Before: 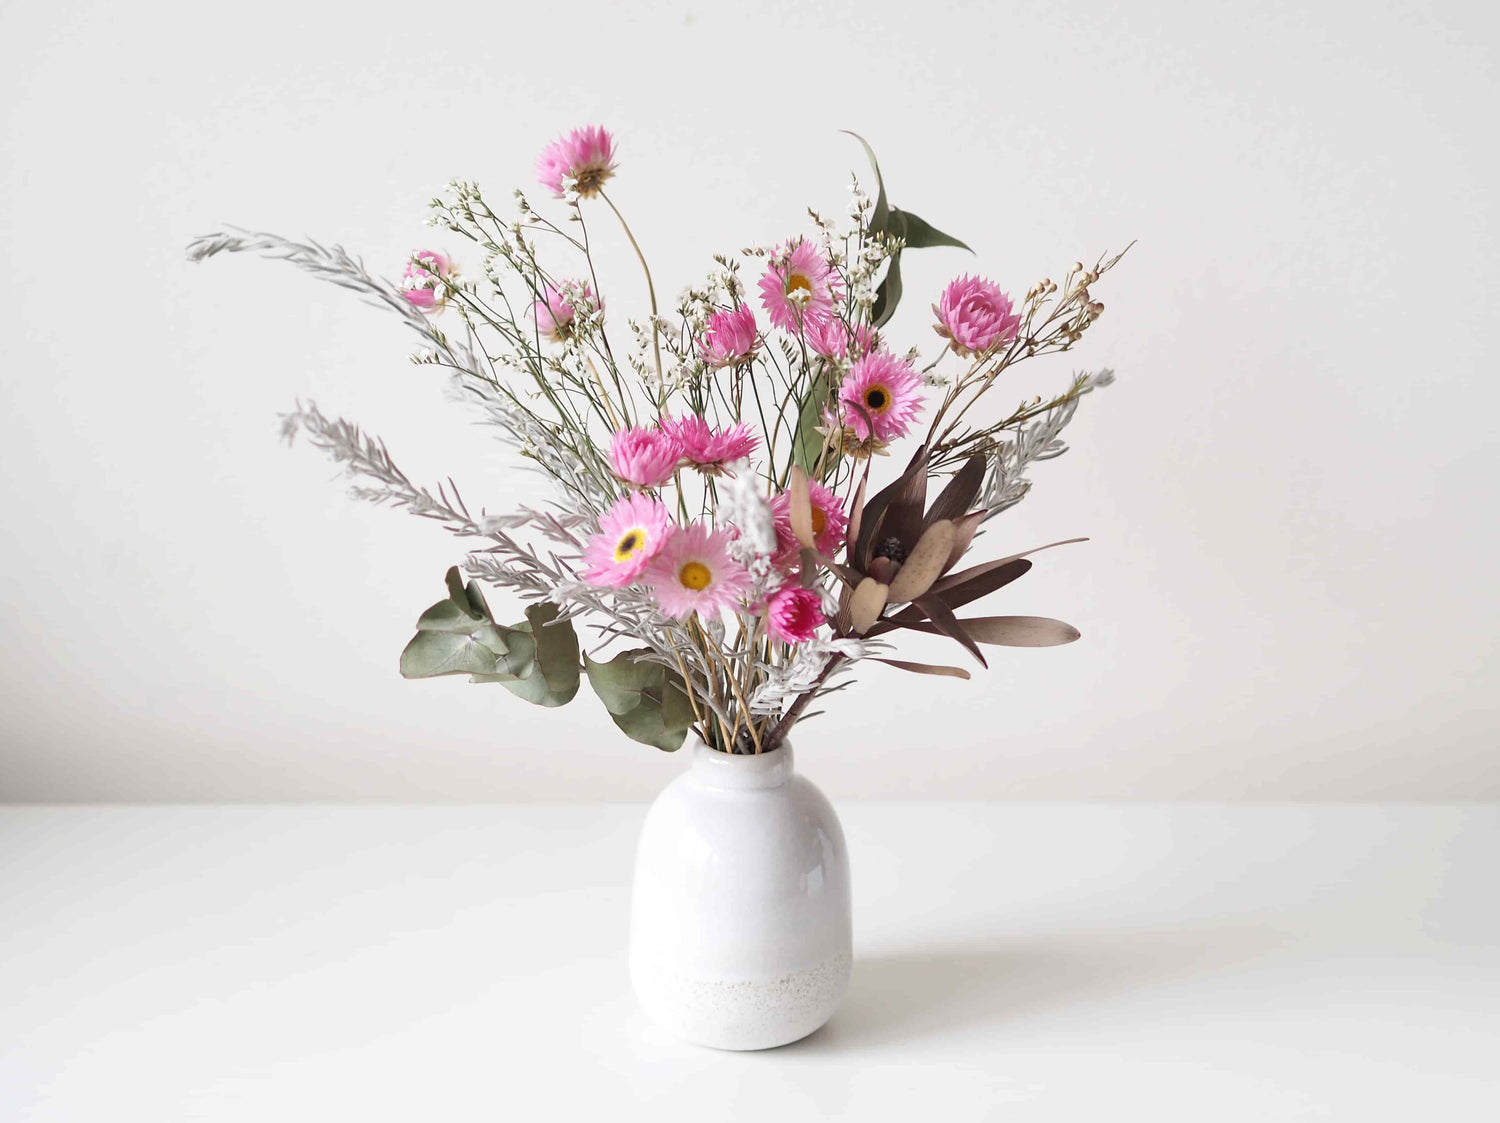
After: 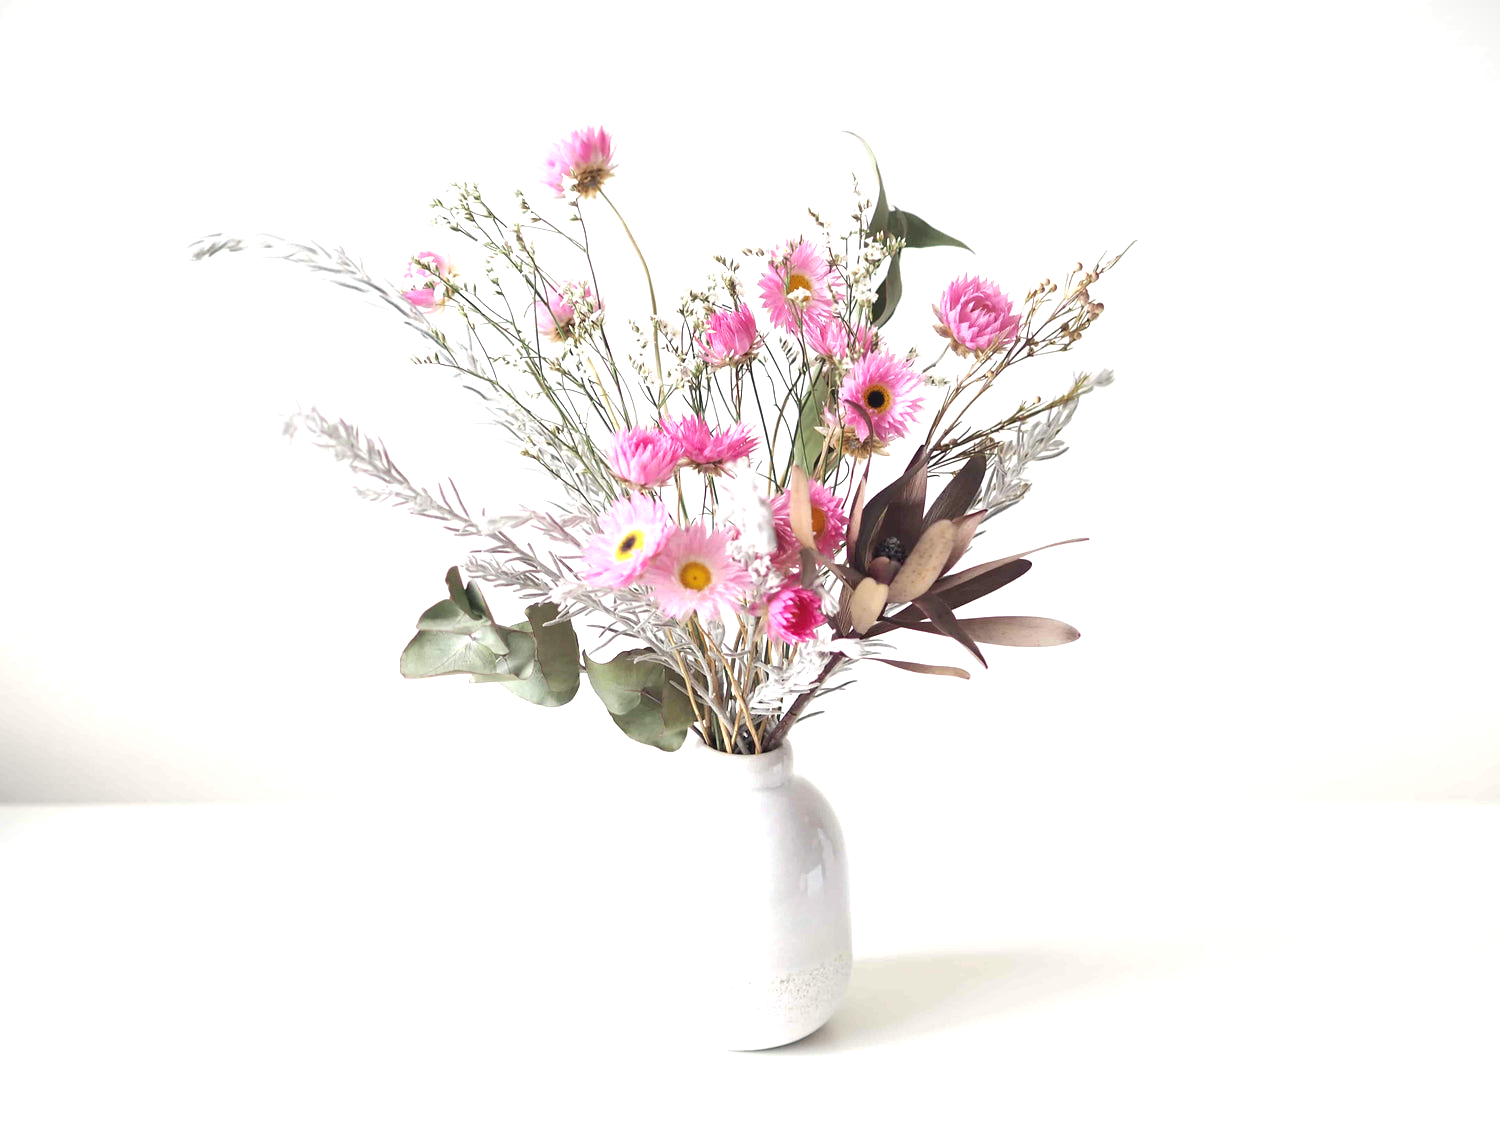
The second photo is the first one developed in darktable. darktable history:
vignetting: fall-off start 100%, fall-off radius 71%, brightness -0.434, saturation -0.2, width/height ratio 1.178, dithering 8-bit output, unbound false
exposure: black level correction 0, exposure 0.7 EV, compensate exposure bias true, compensate highlight preservation false
color correction: highlights a* 0.207, highlights b* 2.7, shadows a* -0.874, shadows b* -4.78
white balance: red 0.986, blue 1.01
